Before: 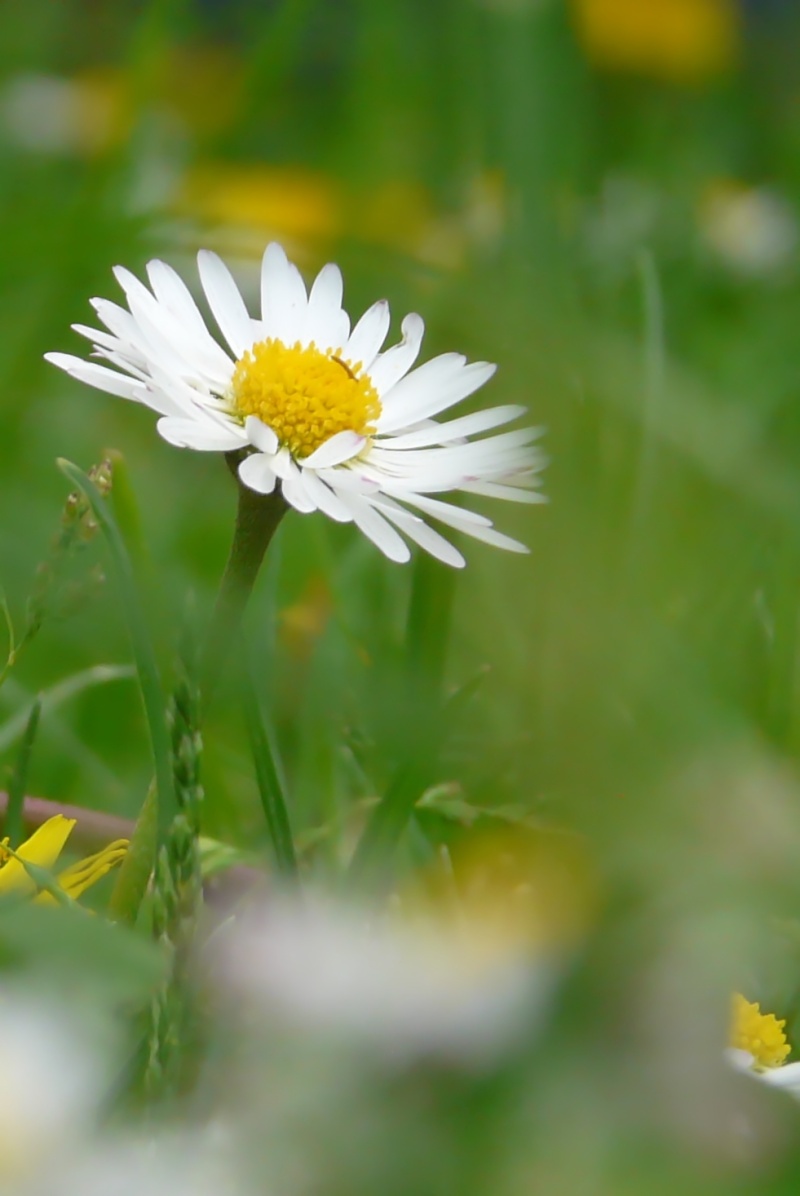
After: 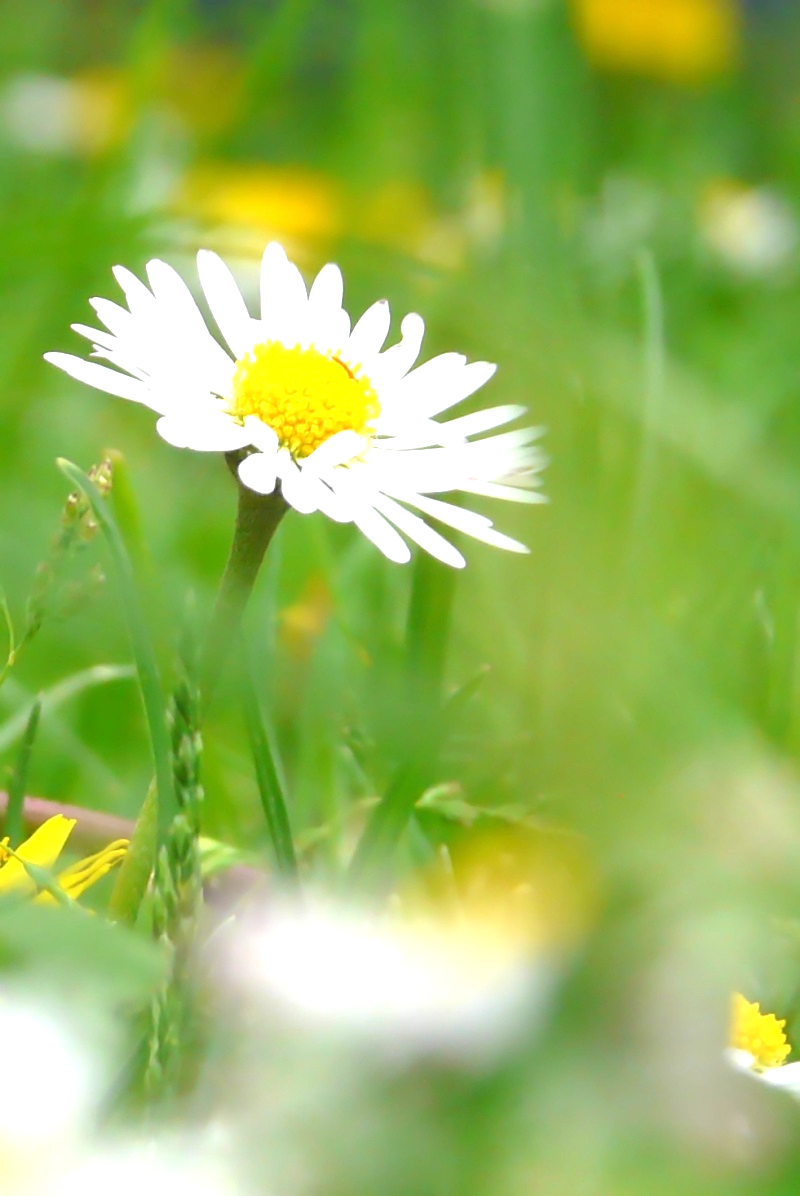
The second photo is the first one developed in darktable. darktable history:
exposure: exposure 1.212 EV, compensate highlight preservation false
